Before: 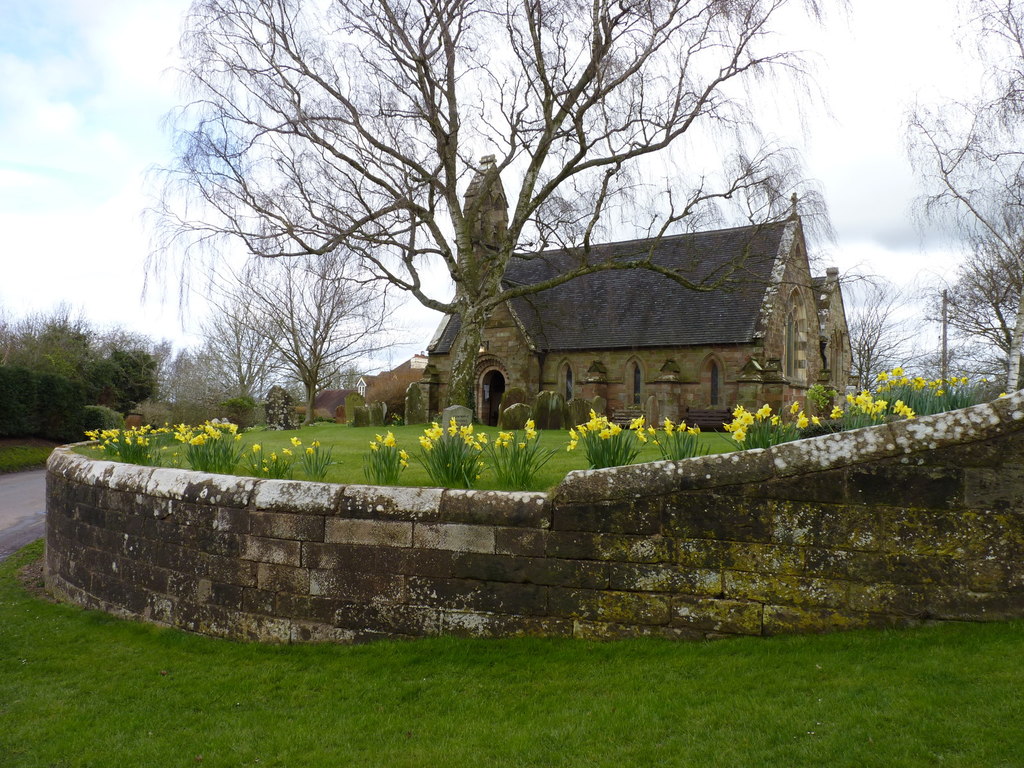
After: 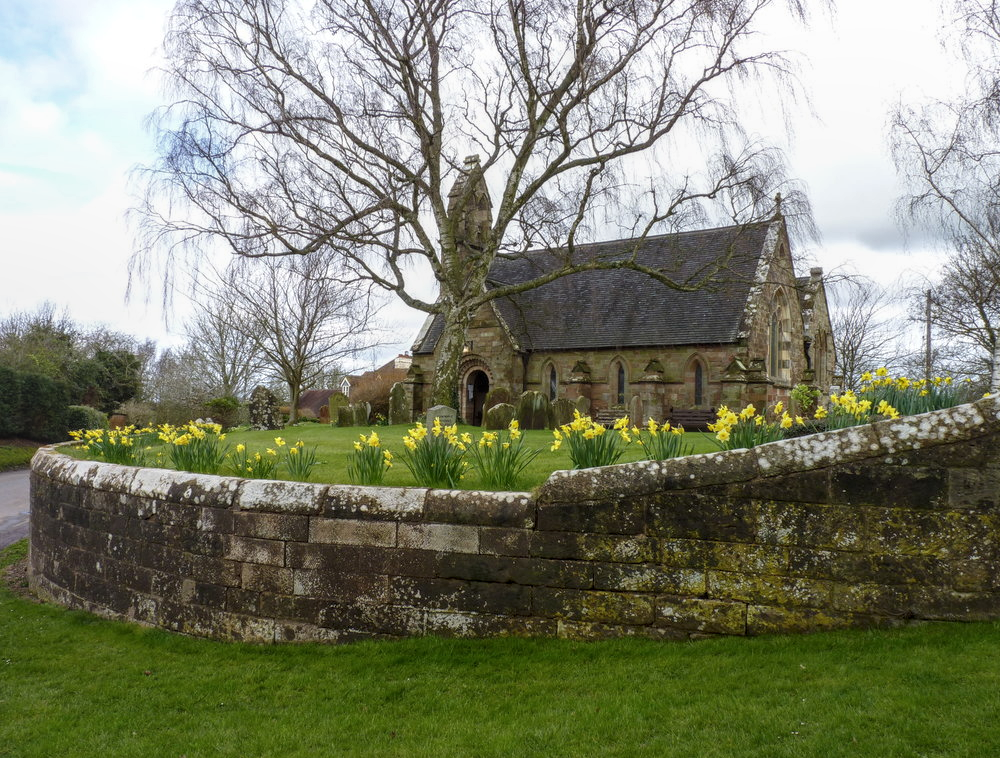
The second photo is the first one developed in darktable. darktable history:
local contrast: highlights 1%, shadows 5%, detail 133%
crop and rotate: left 1.614%, right 0.672%, bottom 1.288%
